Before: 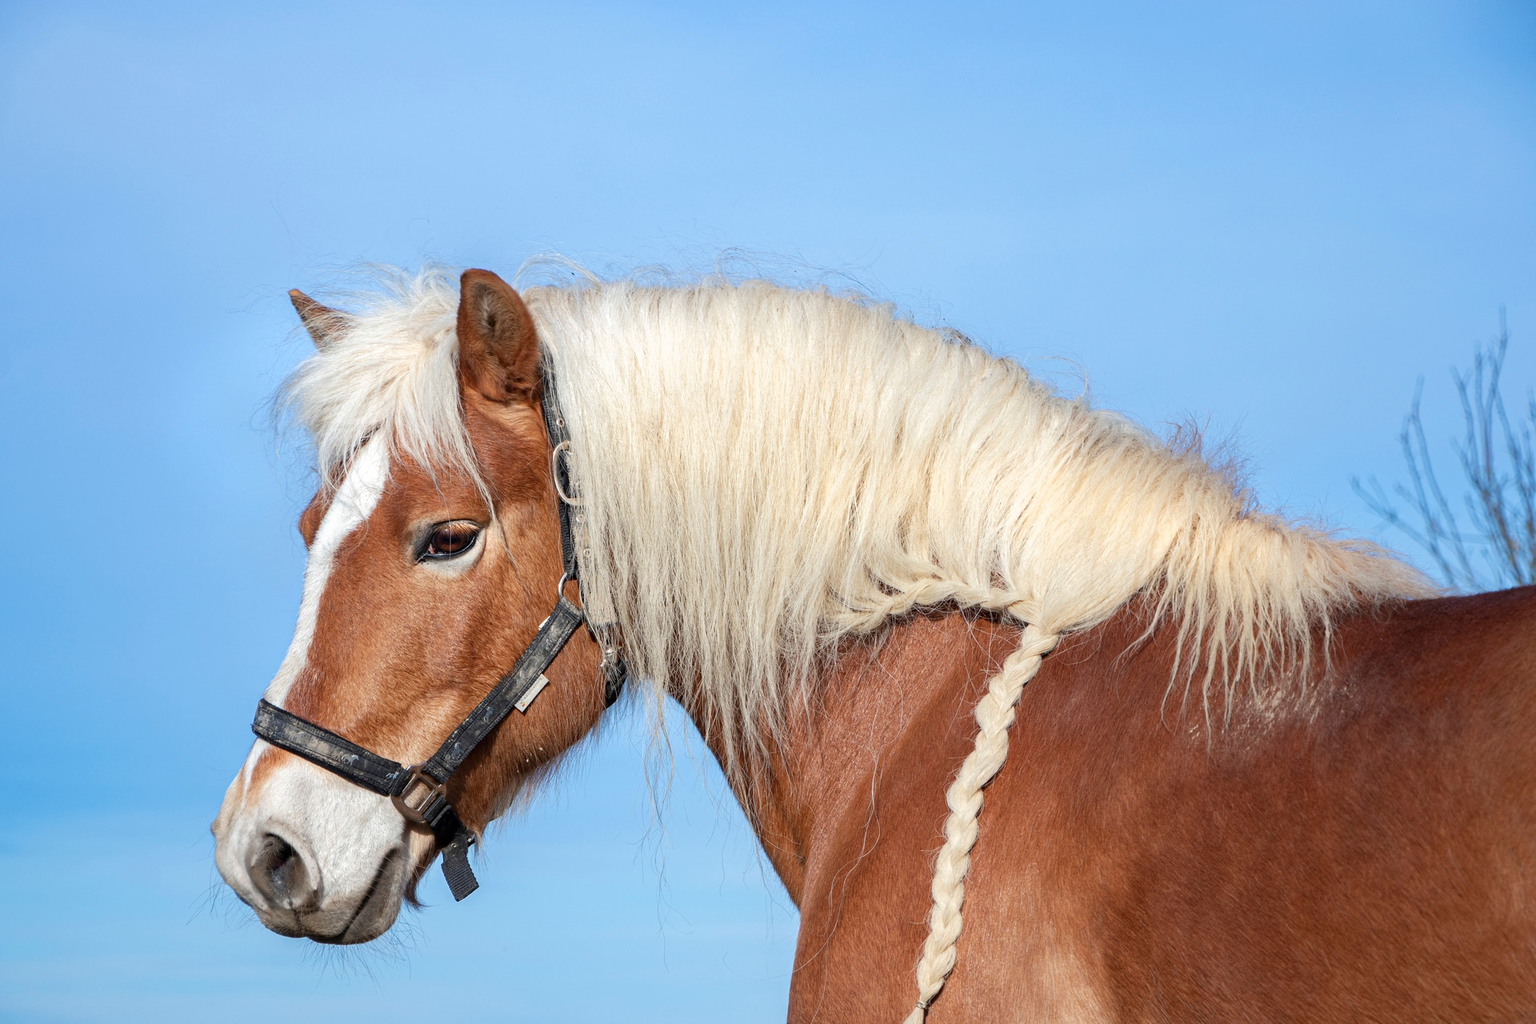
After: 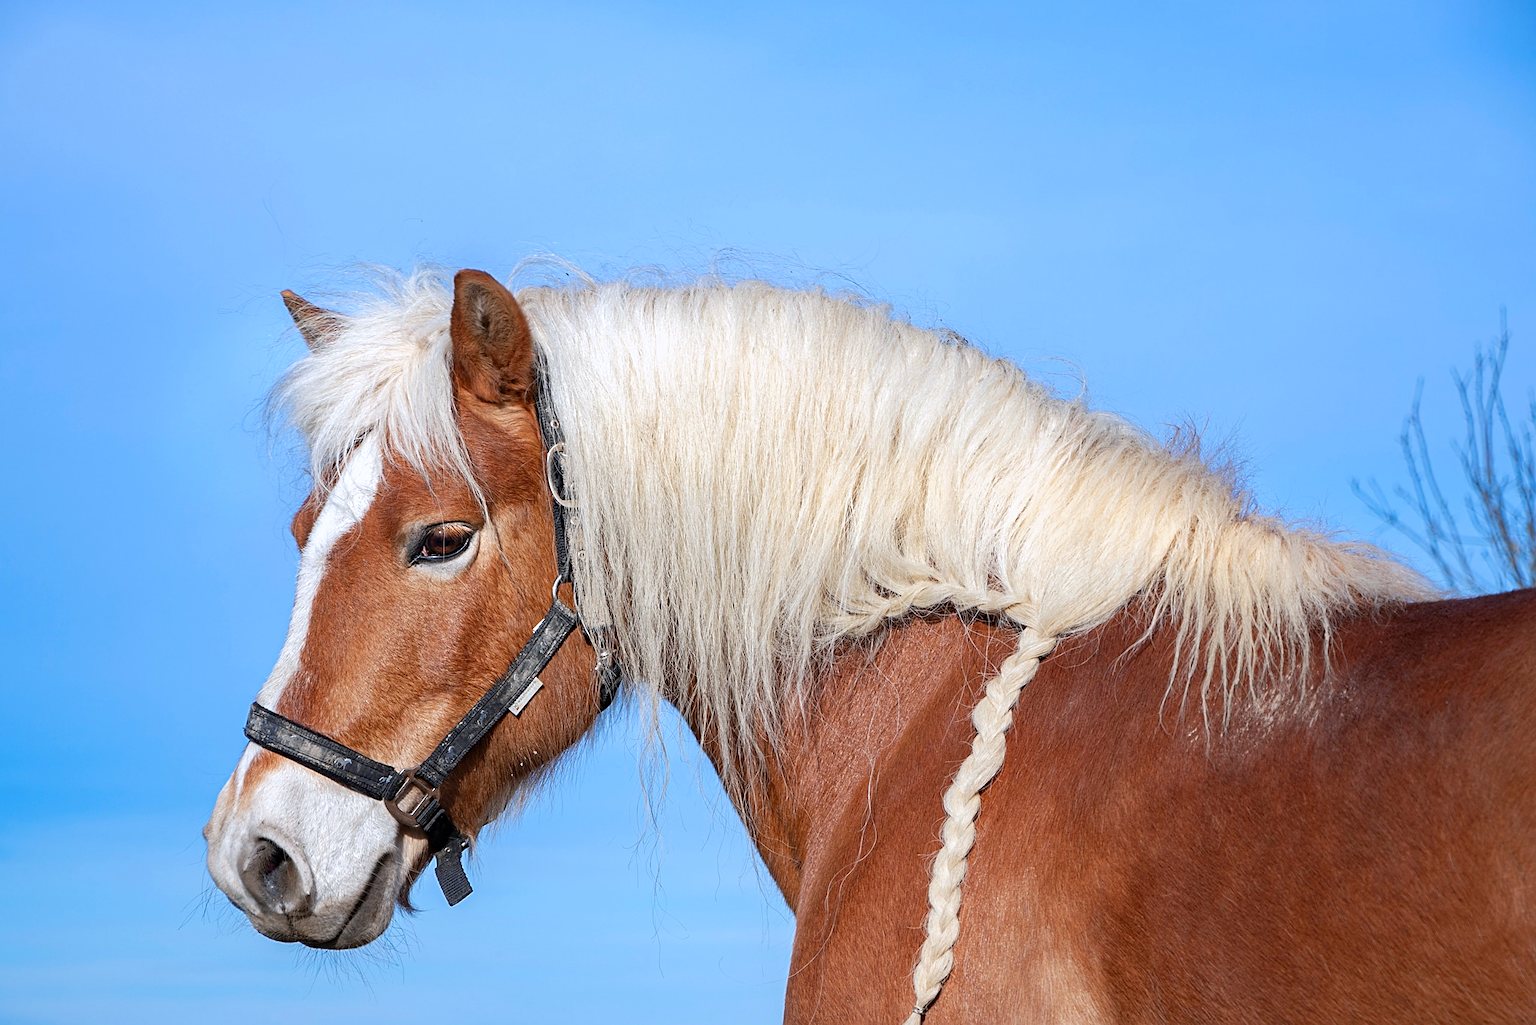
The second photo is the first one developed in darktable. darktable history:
vibrance: vibrance 75%
crop and rotate: left 0.614%, top 0.179%, bottom 0.309%
sharpen: on, module defaults
white balance: red 0.984, blue 1.059
